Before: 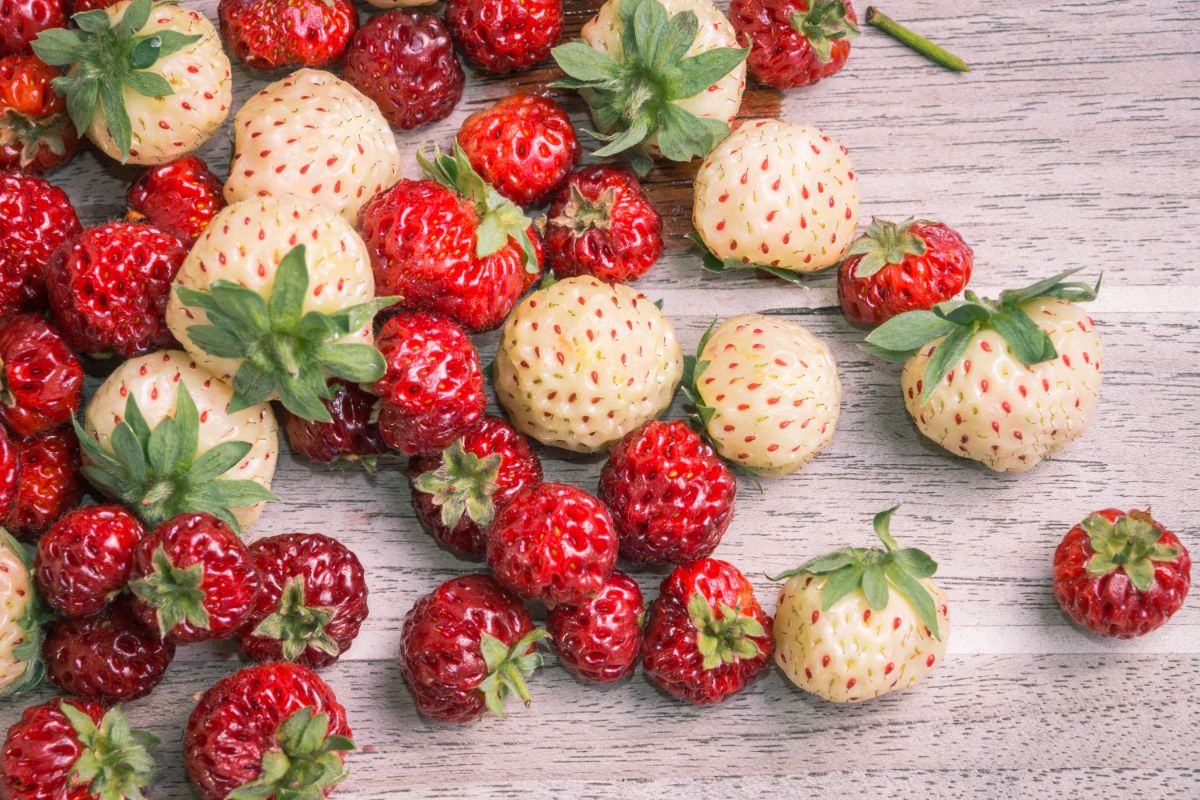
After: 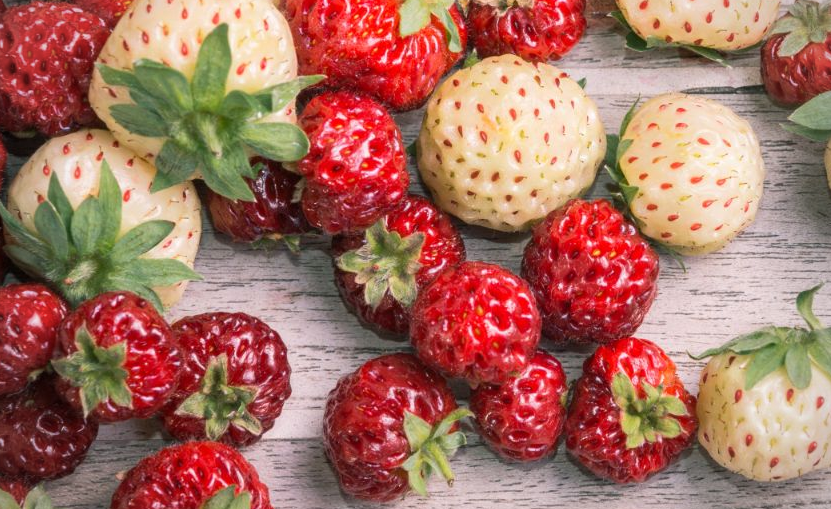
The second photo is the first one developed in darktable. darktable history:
crop: left 6.488%, top 27.668%, right 24.183%, bottom 8.656%
vignetting: fall-off radius 60.92%
